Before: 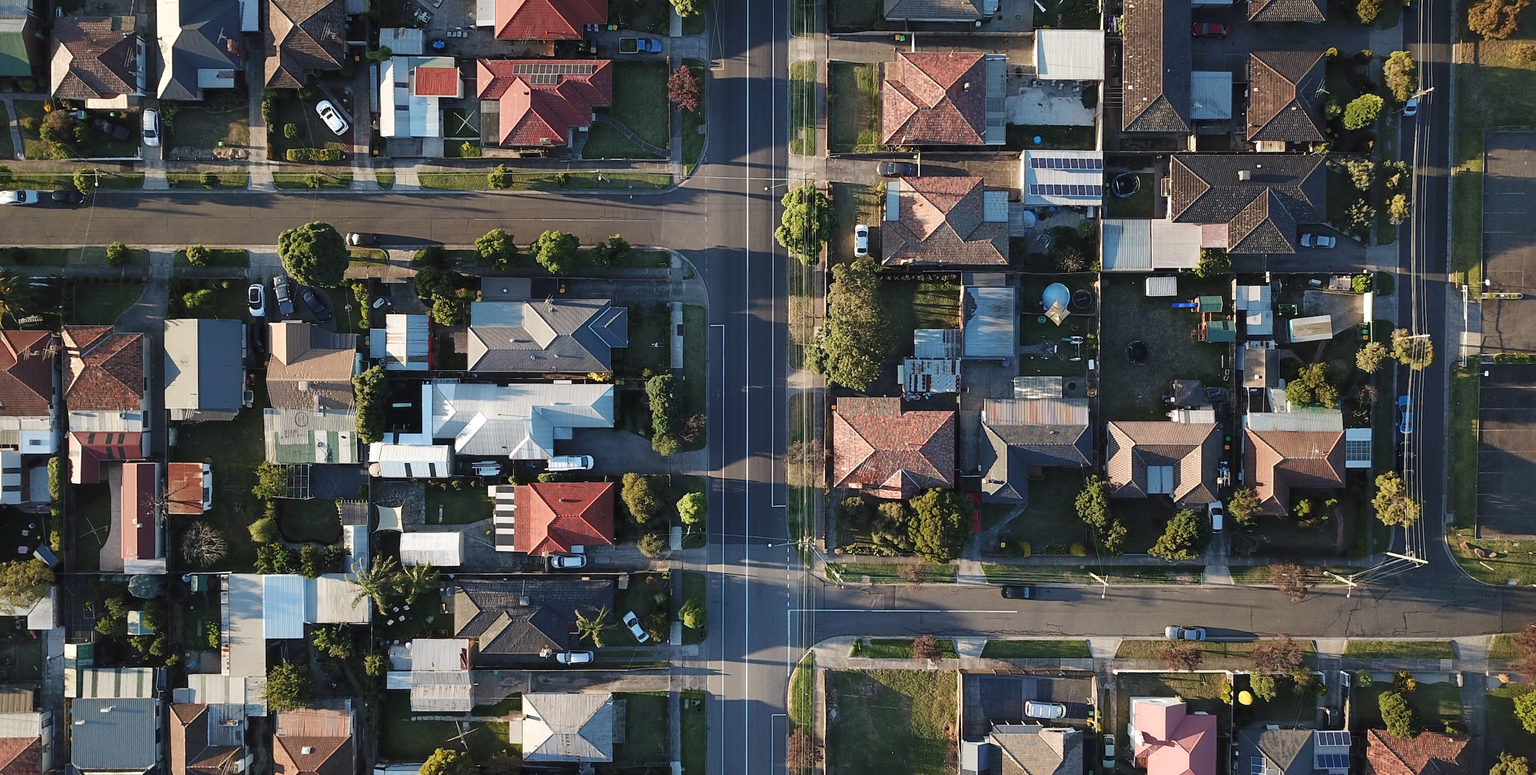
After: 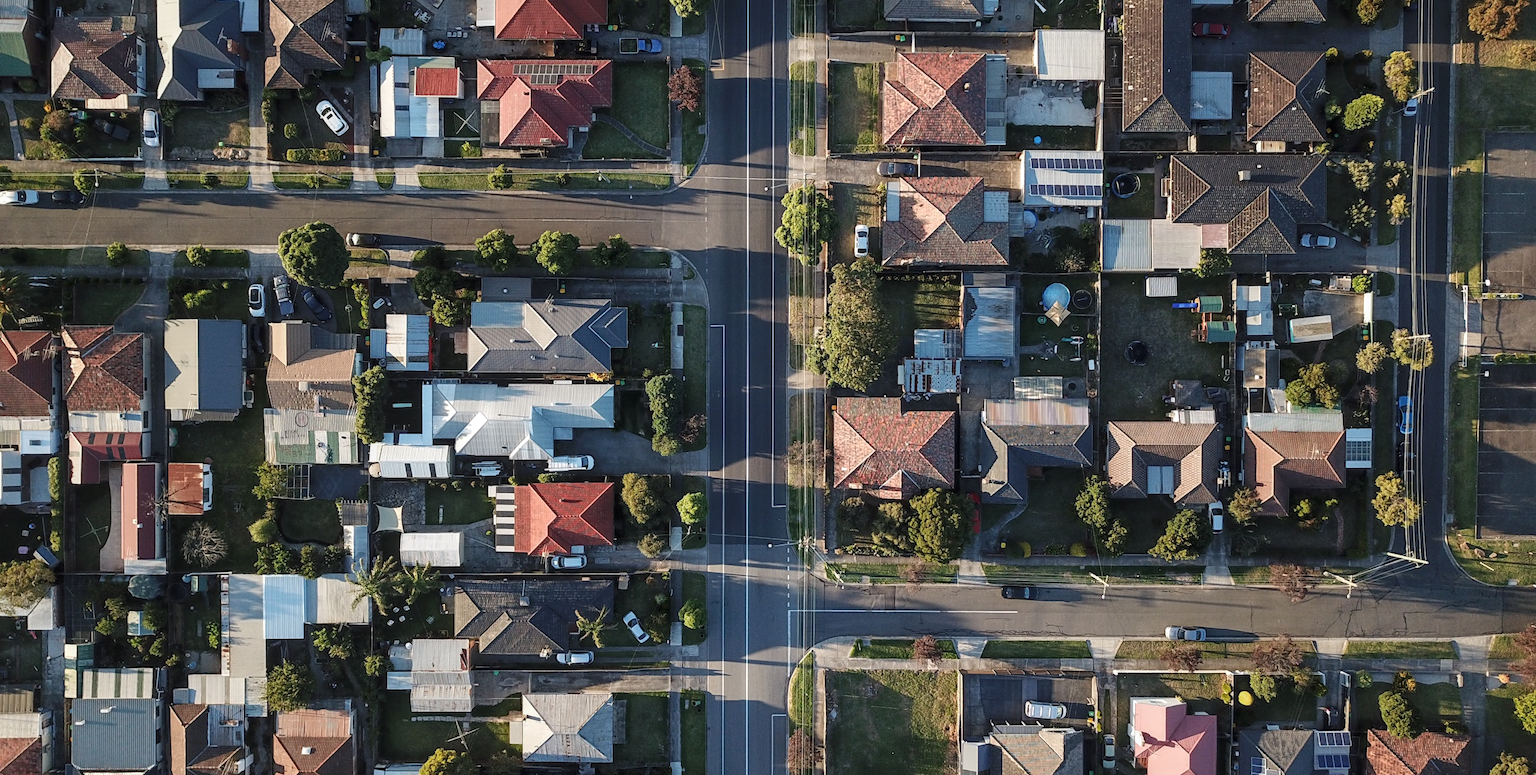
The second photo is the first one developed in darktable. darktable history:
base curve: exposure shift 0, preserve colors none
local contrast: on, module defaults
